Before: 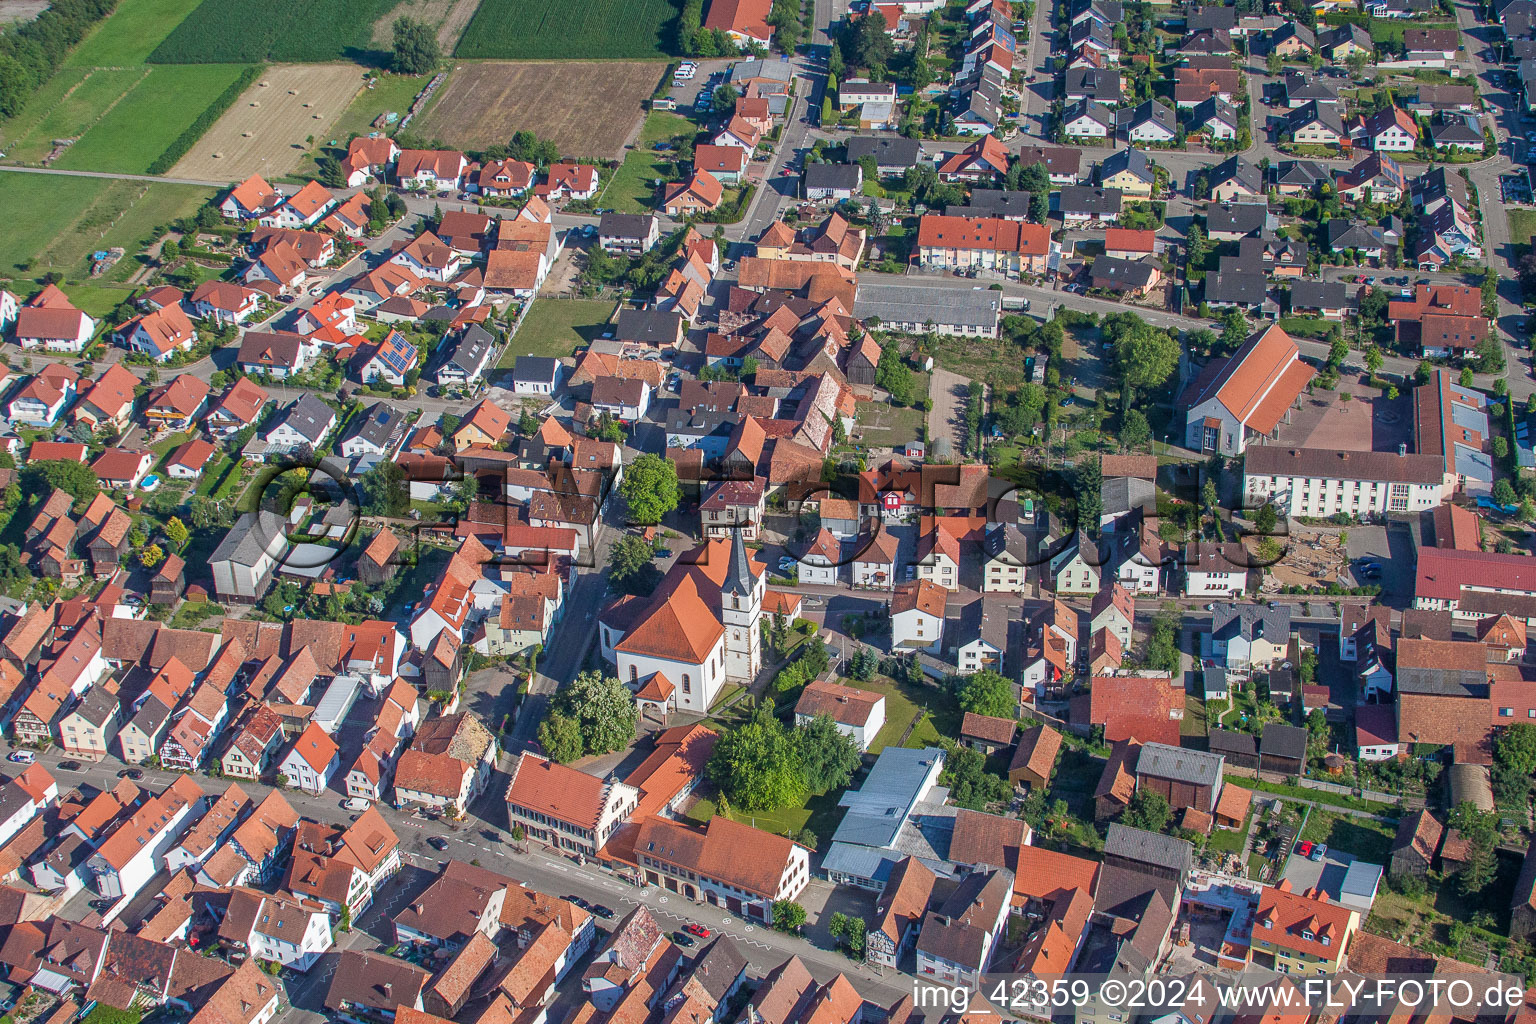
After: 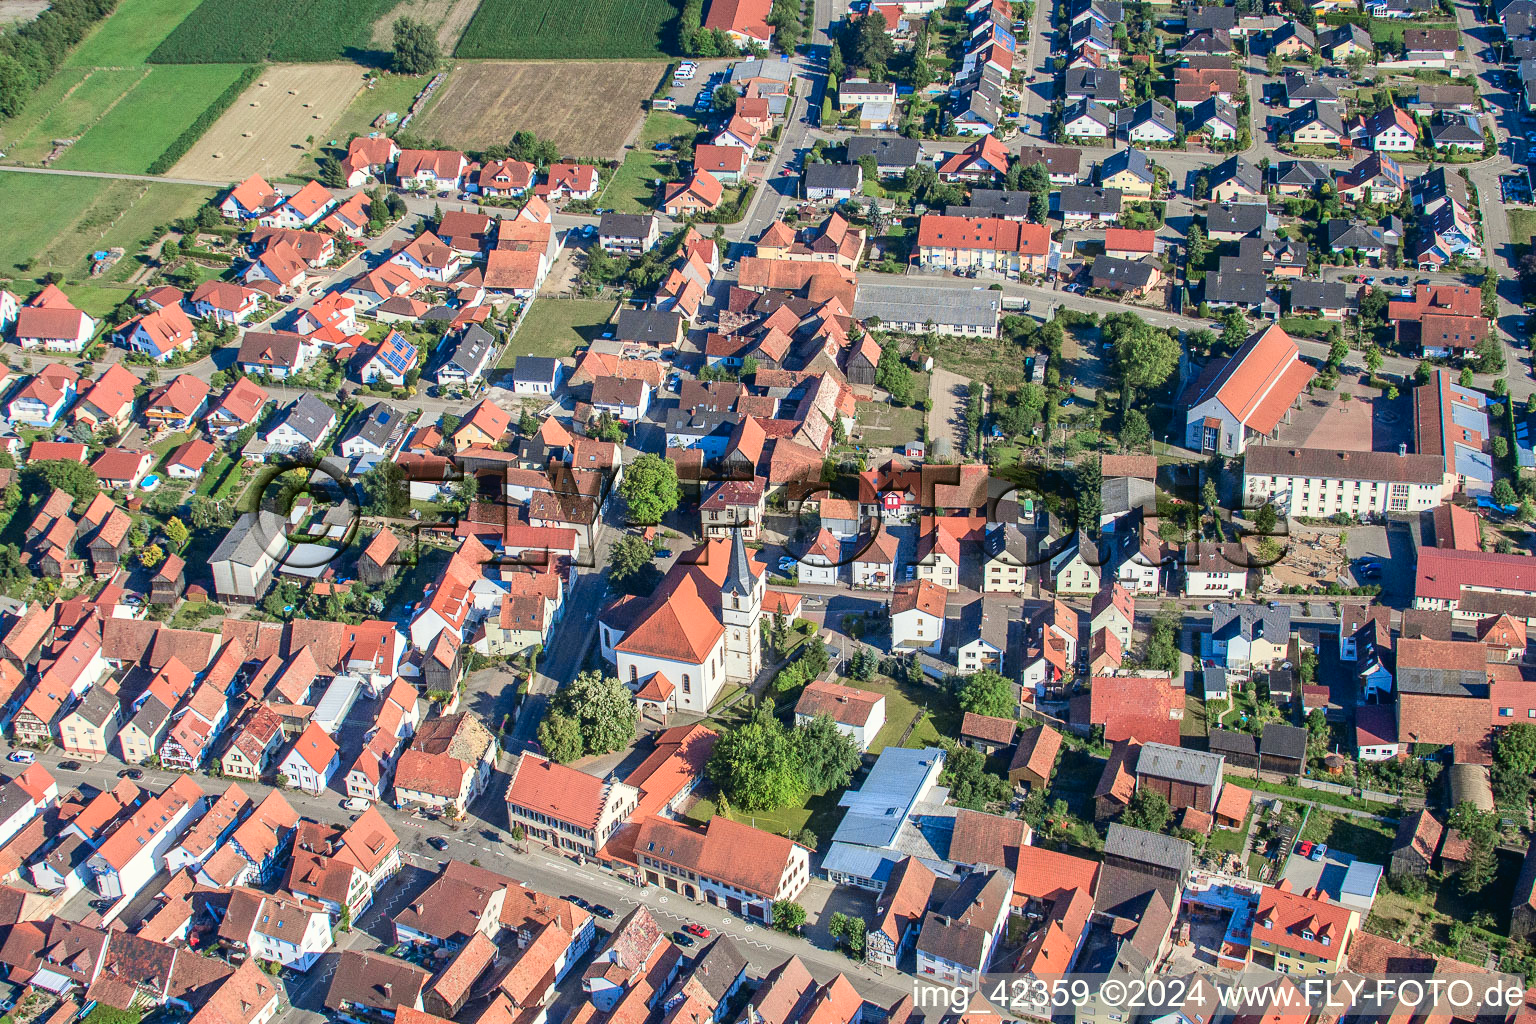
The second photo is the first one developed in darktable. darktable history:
tone curve: curves: ch0 [(0, 0.023) (0.087, 0.065) (0.184, 0.168) (0.45, 0.54) (0.57, 0.683) (0.722, 0.825) (0.877, 0.948) (1, 1)]; ch1 [(0, 0) (0.388, 0.369) (0.447, 0.447) (0.505, 0.5) (0.534, 0.528) (0.573, 0.583) (0.663, 0.68) (1, 1)]; ch2 [(0, 0) (0.314, 0.223) (0.427, 0.405) (0.492, 0.505) (0.531, 0.55) (0.589, 0.599) (1, 1)], color space Lab, independent channels, preserve colors none
